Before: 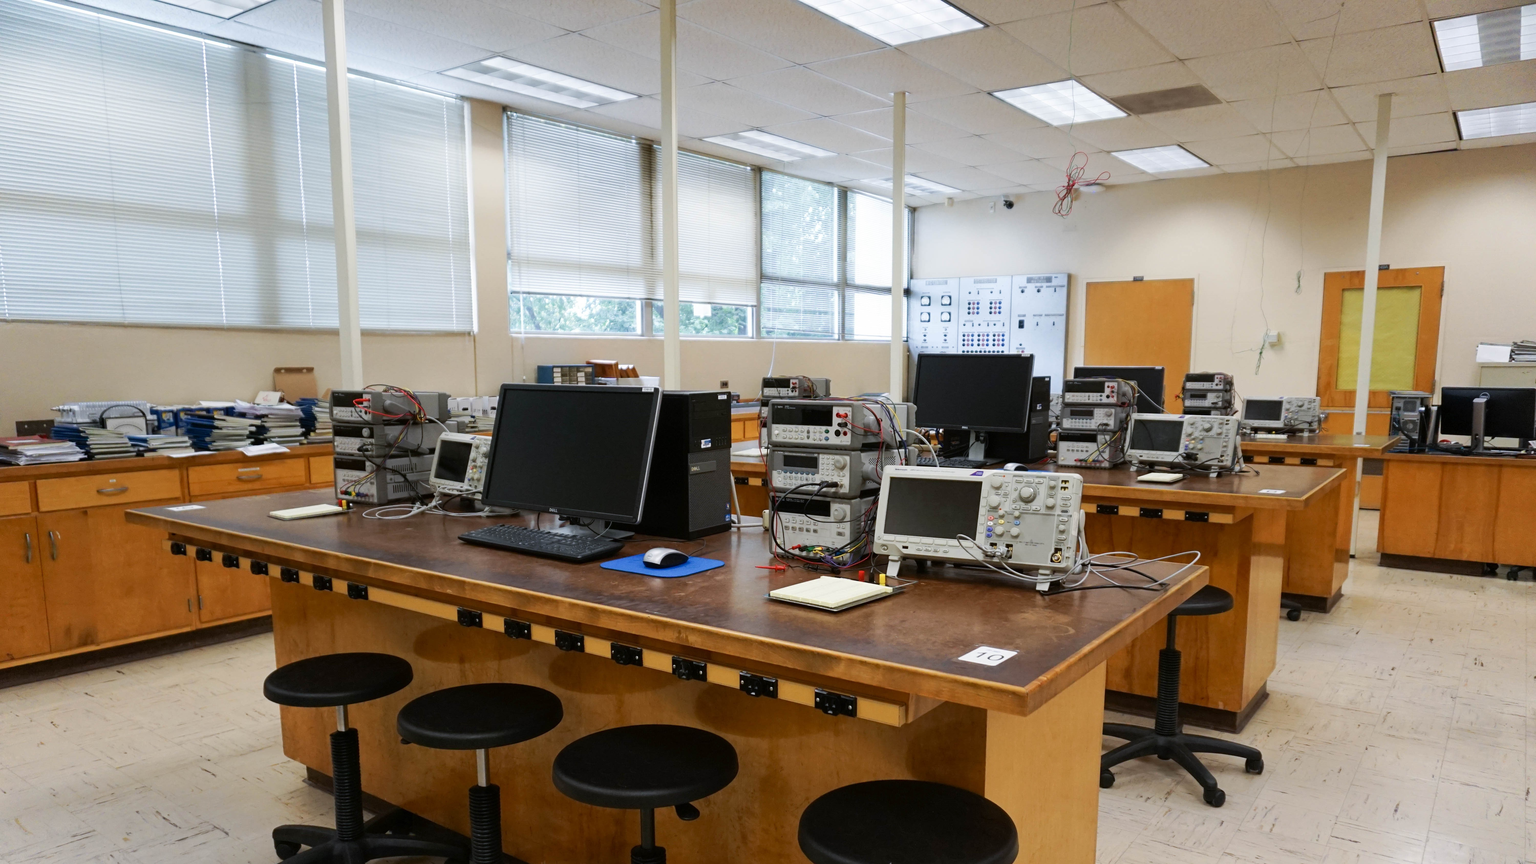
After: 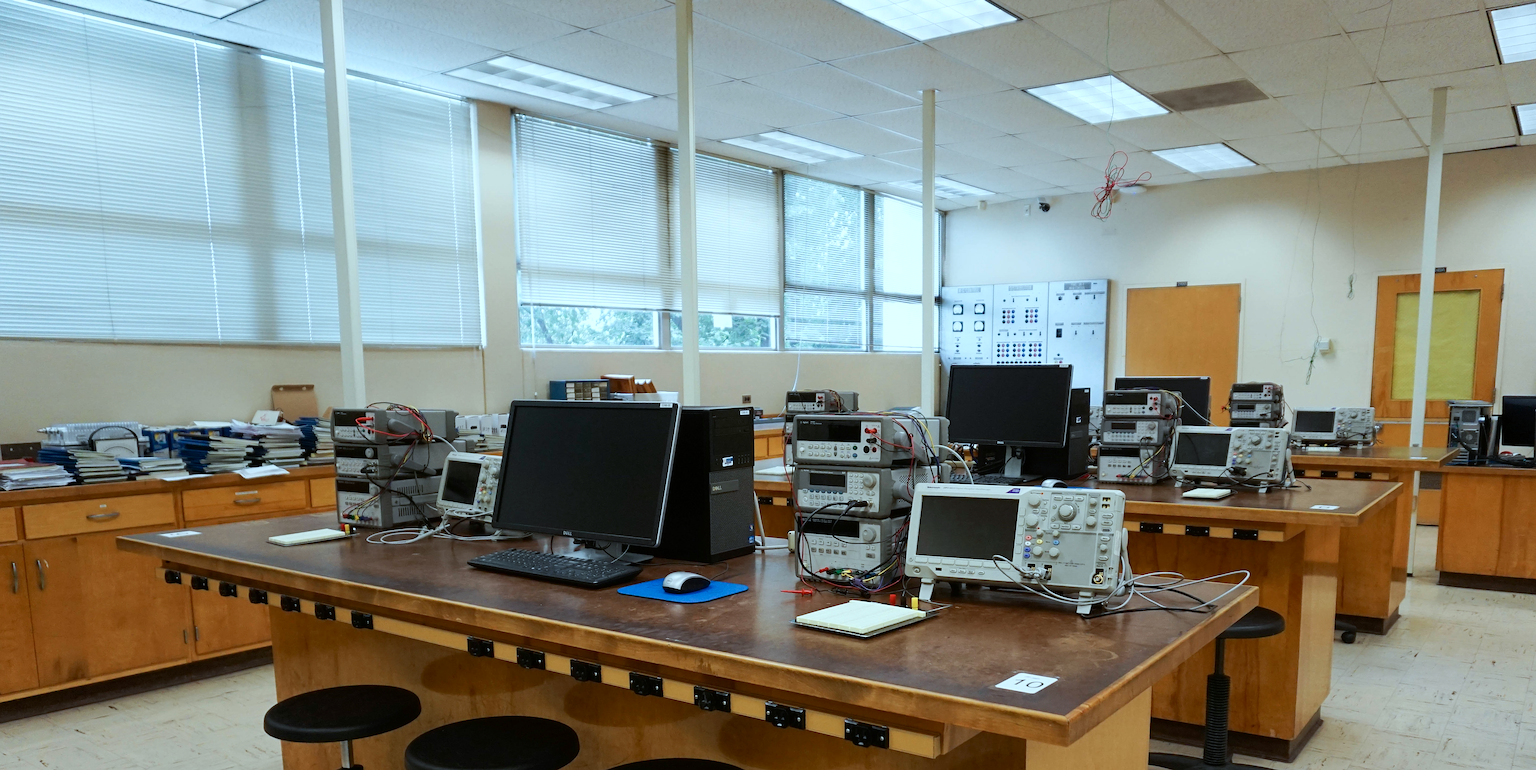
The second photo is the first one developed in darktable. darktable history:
crop and rotate: angle 0.468°, left 0.307%, right 3.388%, bottom 14.179%
color correction: highlights a* -10.1, highlights b* -10.04
contrast brightness saturation: contrast 0.031, brightness -0.039
sharpen: on, module defaults
